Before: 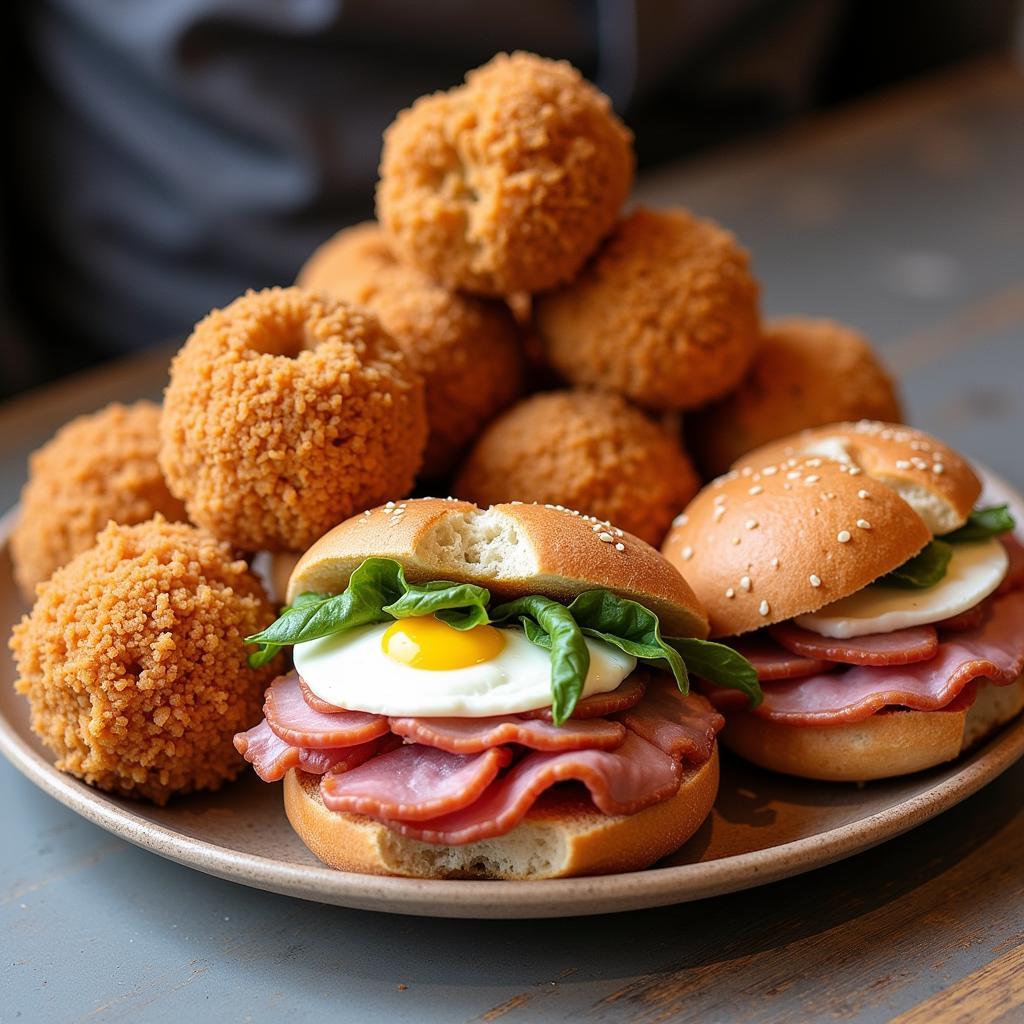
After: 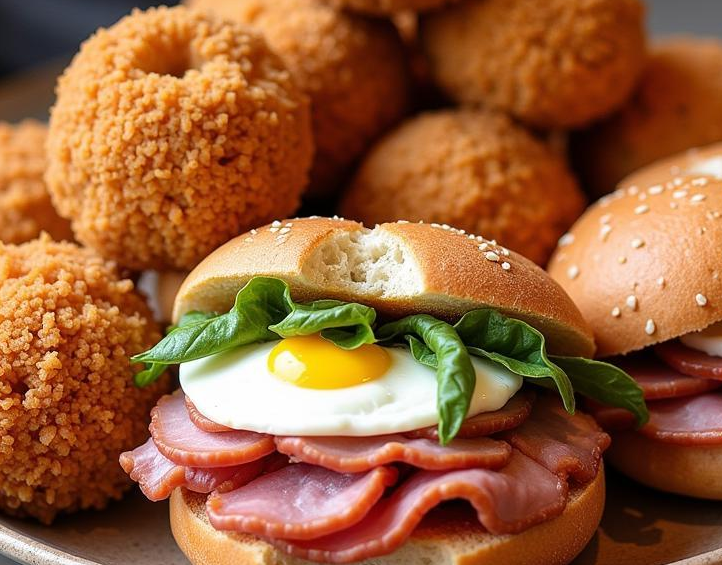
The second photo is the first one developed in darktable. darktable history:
crop: left 11.135%, top 27.522%, right 18.263%, bottom 17.227%
